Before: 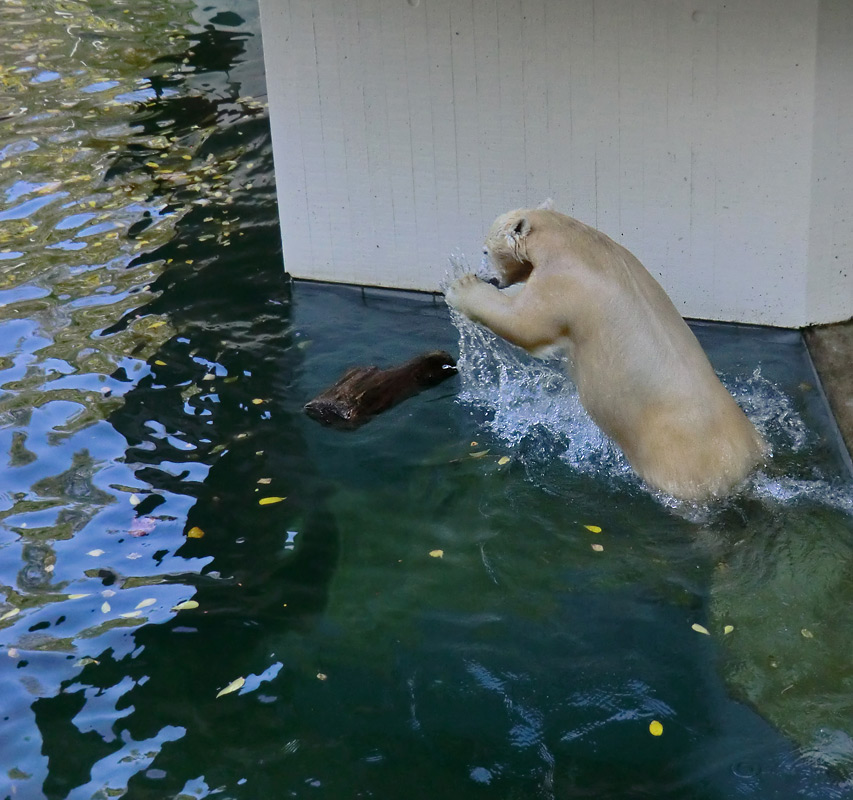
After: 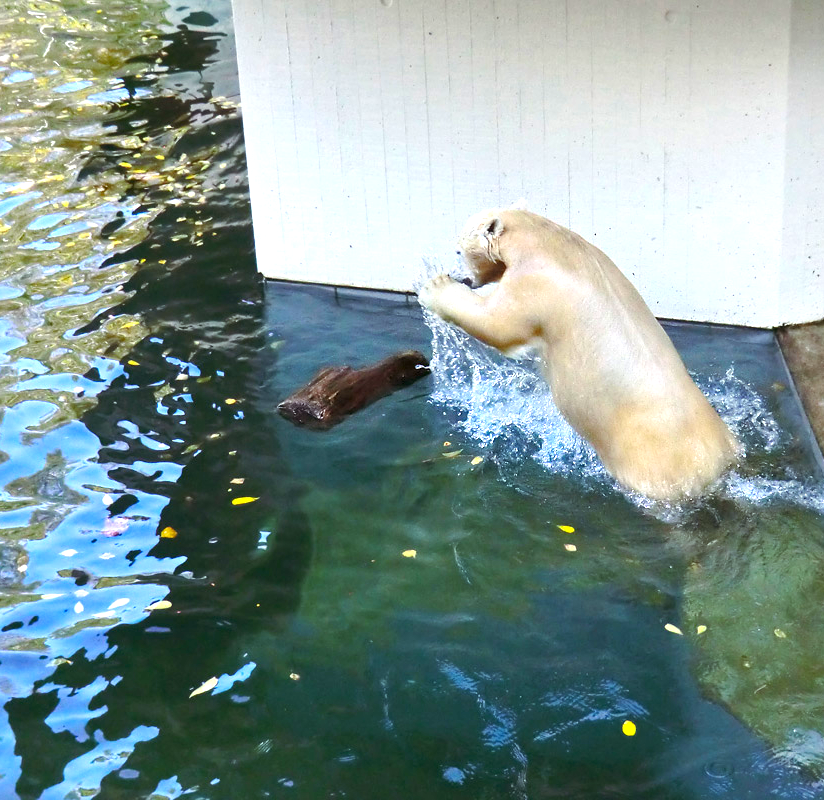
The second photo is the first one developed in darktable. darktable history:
exposure: black level correction 0, exposure 1.404 EV, compensate exposure bias true, compensate highlight preservation false
crop and rotate: left 3.333%
color balance rgb: shadows lift › chroma 4.566%, shadows lift › hue 26.16°, linear chroma grading › global chroma 14.983%, perceptual saturation grading › global saturation 0.55%
